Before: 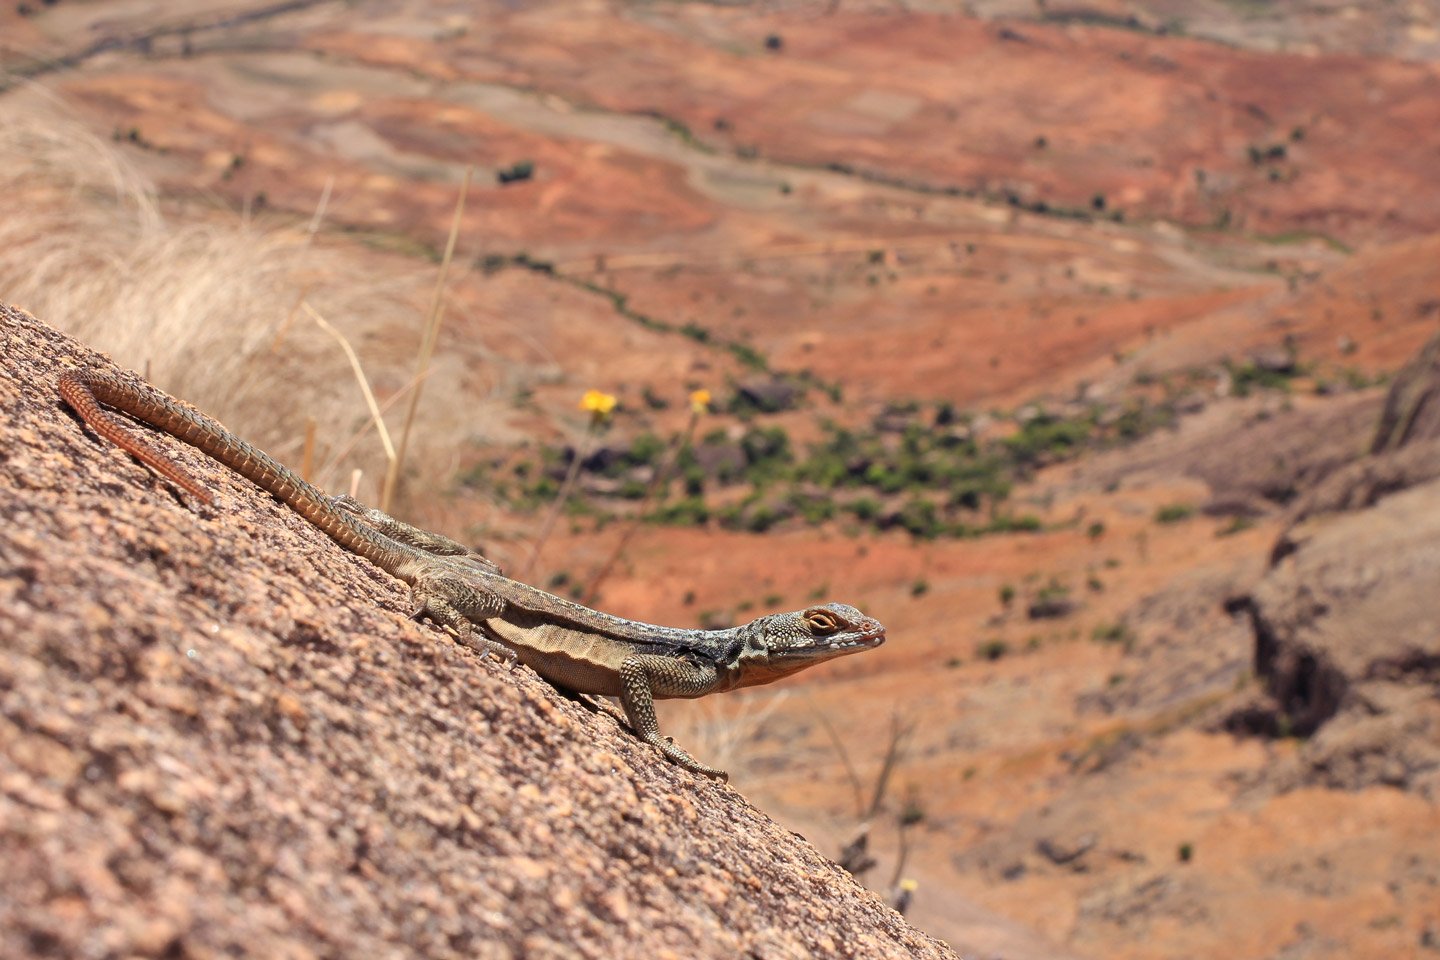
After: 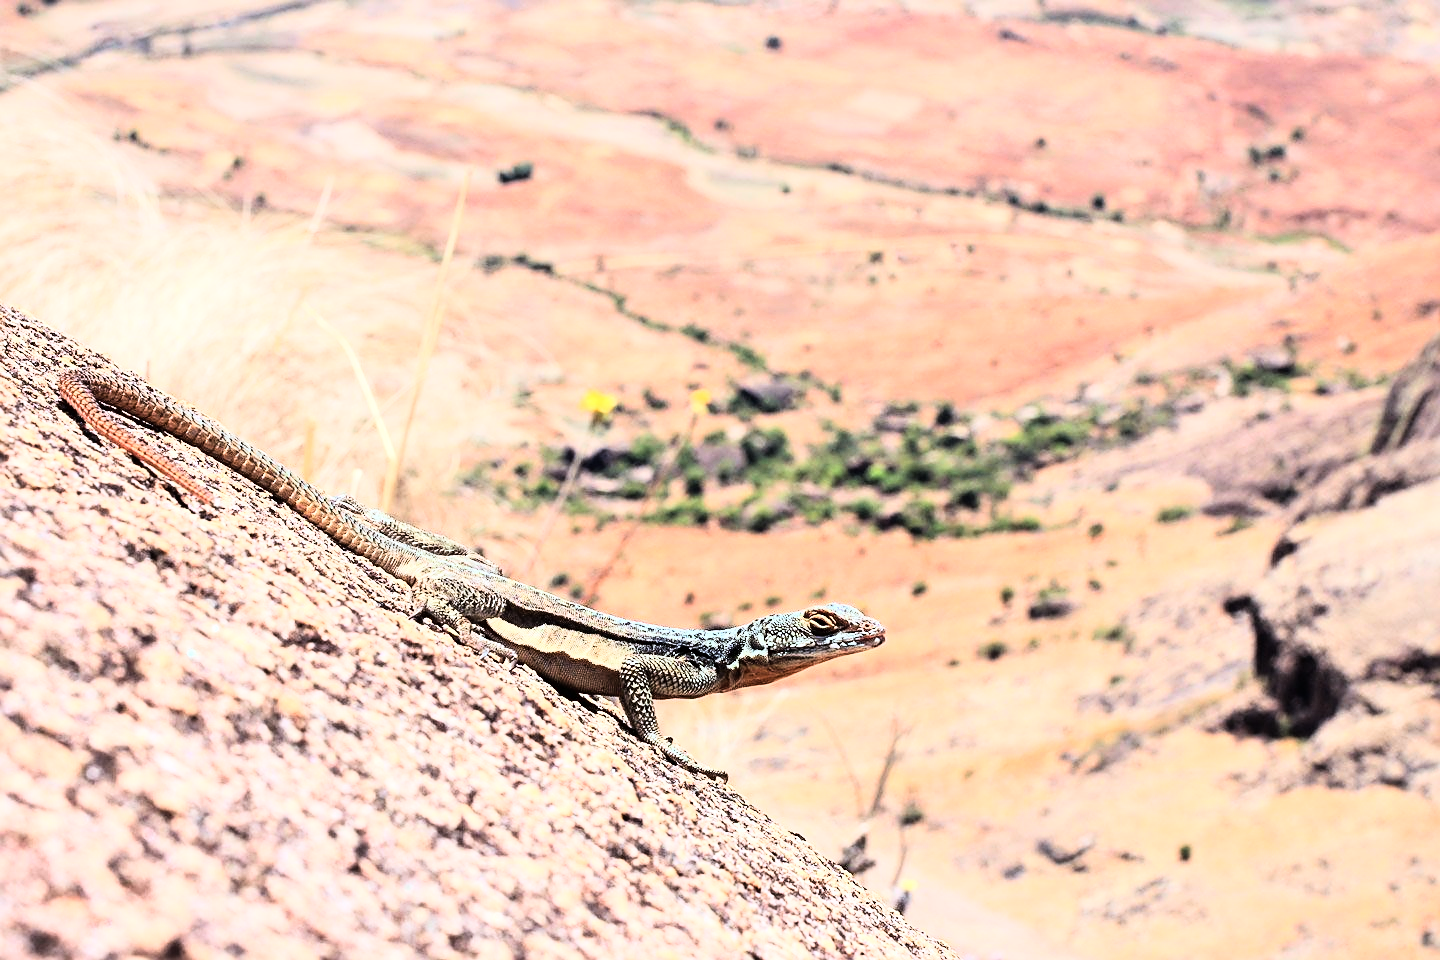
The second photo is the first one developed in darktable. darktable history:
exposure: exposure 0.217 EV, compensate highlight preservation false
color calibration: illuminant F (fluorescent), F source F9 (Cool White Deluxe 4150 K) – high CRI, x 0.374, y 0.373, temperature 4158.34 K
rgb curve: curves: ch0 [(0, 0) (0.21, 0.15) (0.24, 0.21) (0.5, 0.75) (0.75, 0.96) (0.89, 0.99) (1, 1)]; ch1 [(0, 0.02) (0.21, 0.13) (0.25, 0.2) (0.5, 0.67) (0.75, 0.9) (0.89, 0.97) (1, 1)]; ch2 [(0, 0.02) (0.21, 0.13) (0.25, 0.2) (0.5, 0.67) (0.75, 0.9) (0.89, 0.97) (1, 1)], compensate middle gray true
sharpen: on, module defaults
